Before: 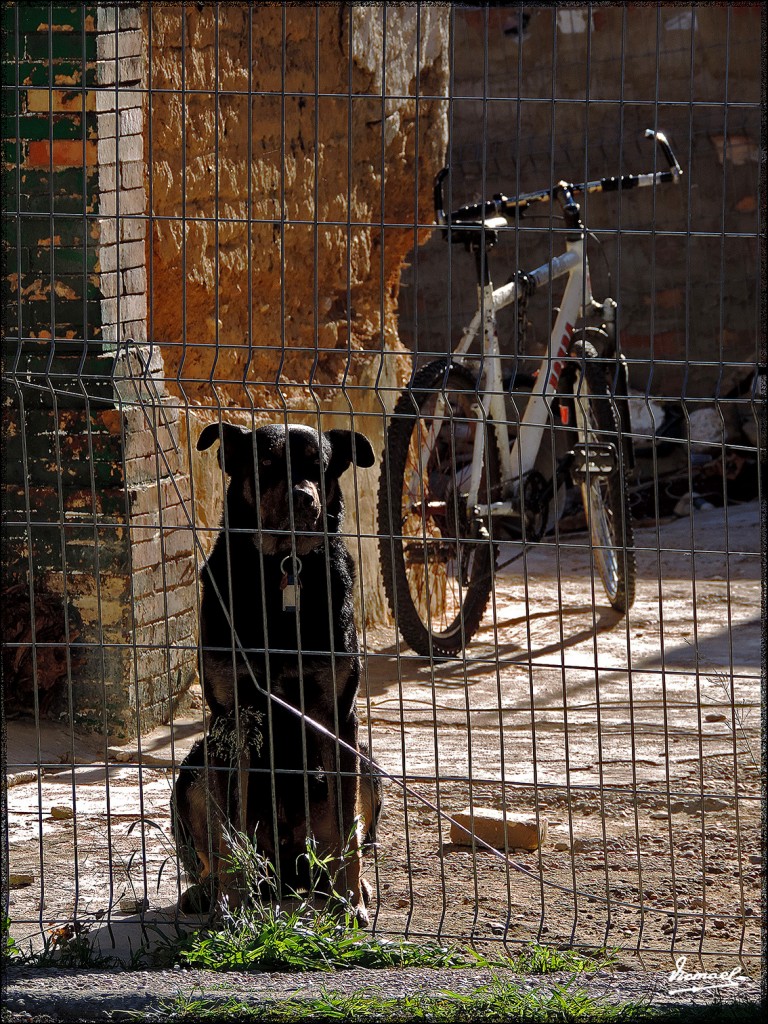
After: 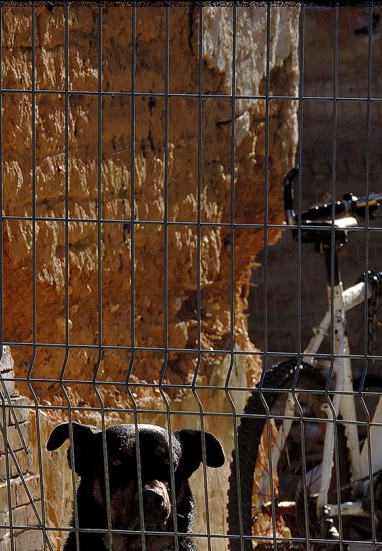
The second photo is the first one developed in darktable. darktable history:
crop: left 19.608%, right 30.559%, bottom 46.098%
